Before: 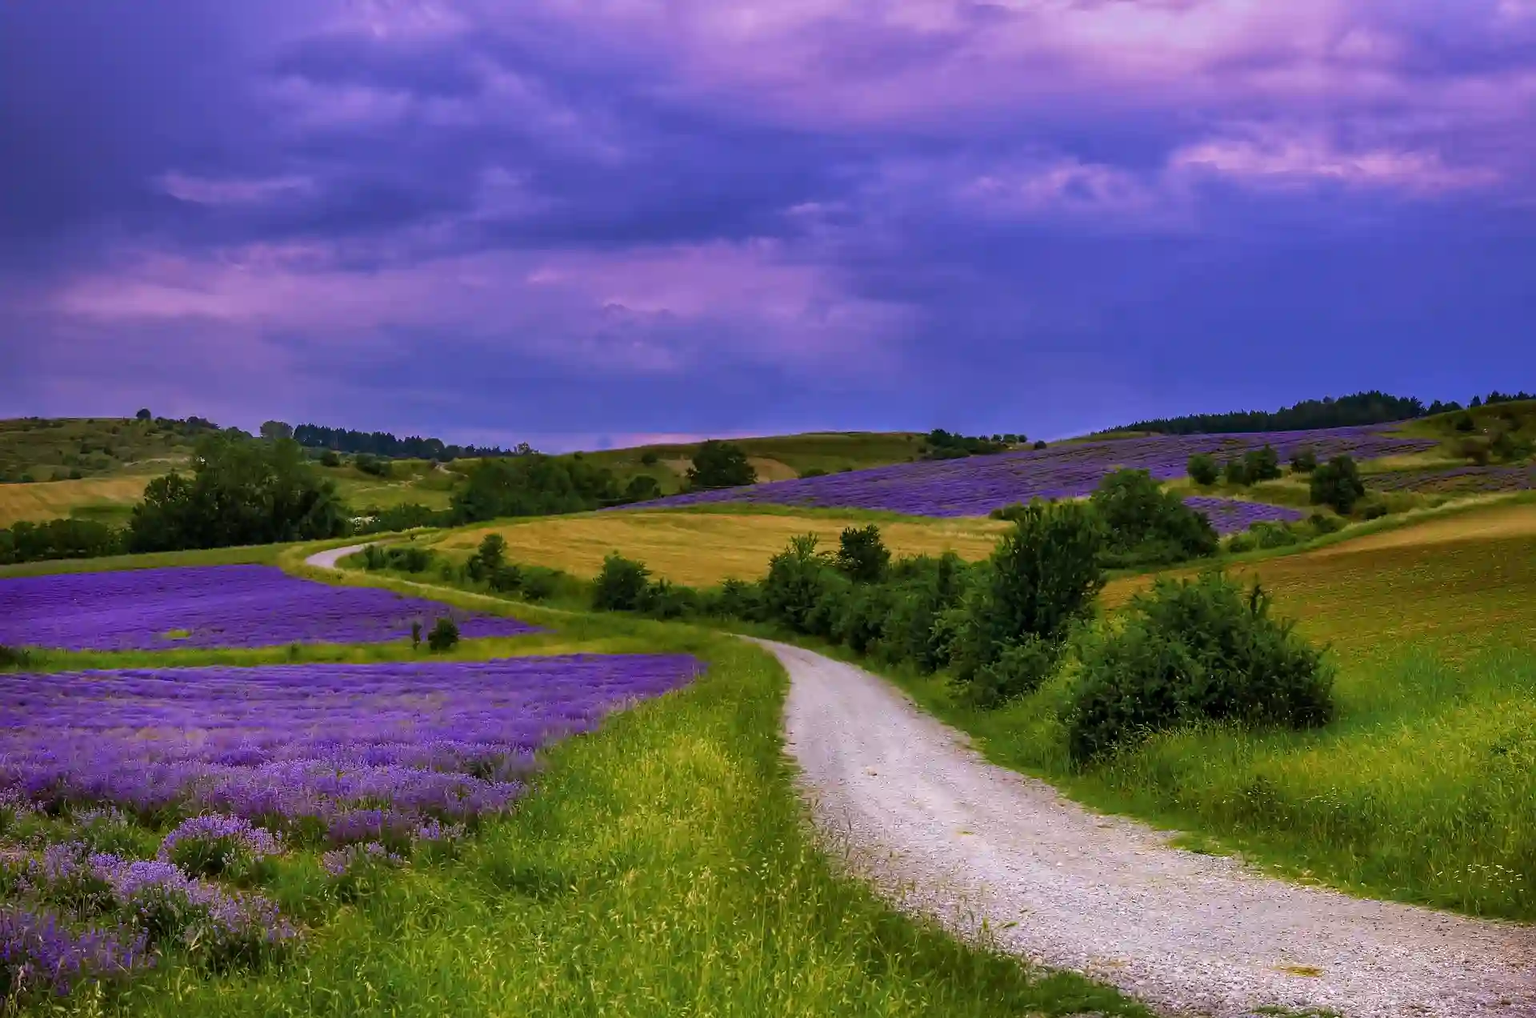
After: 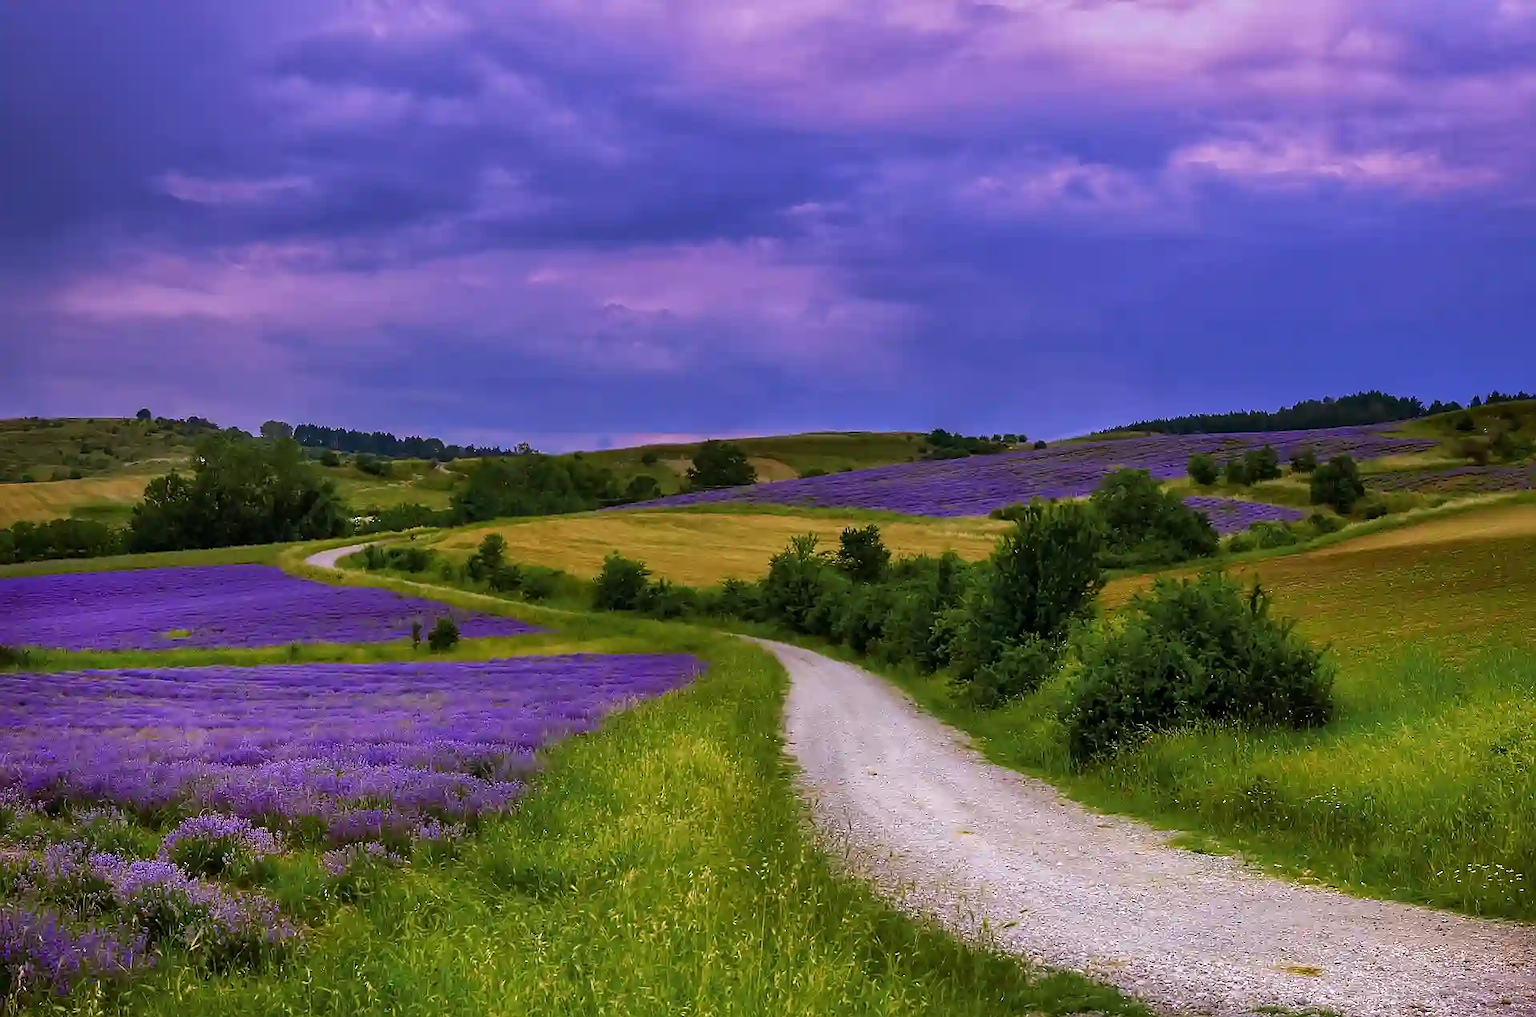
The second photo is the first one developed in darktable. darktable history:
sharpen: radius 0.979, amount 0.615
